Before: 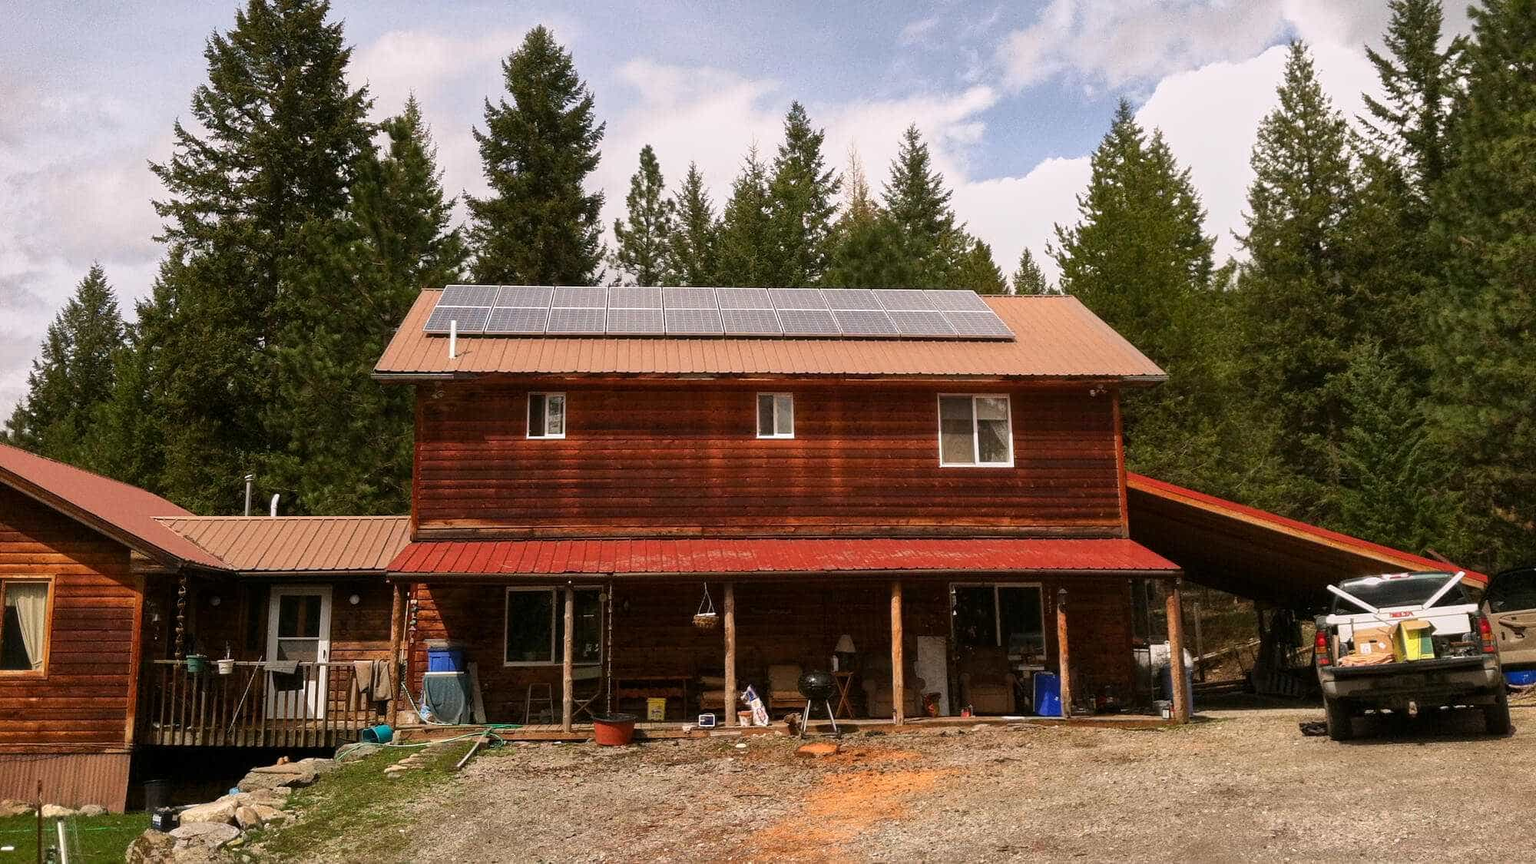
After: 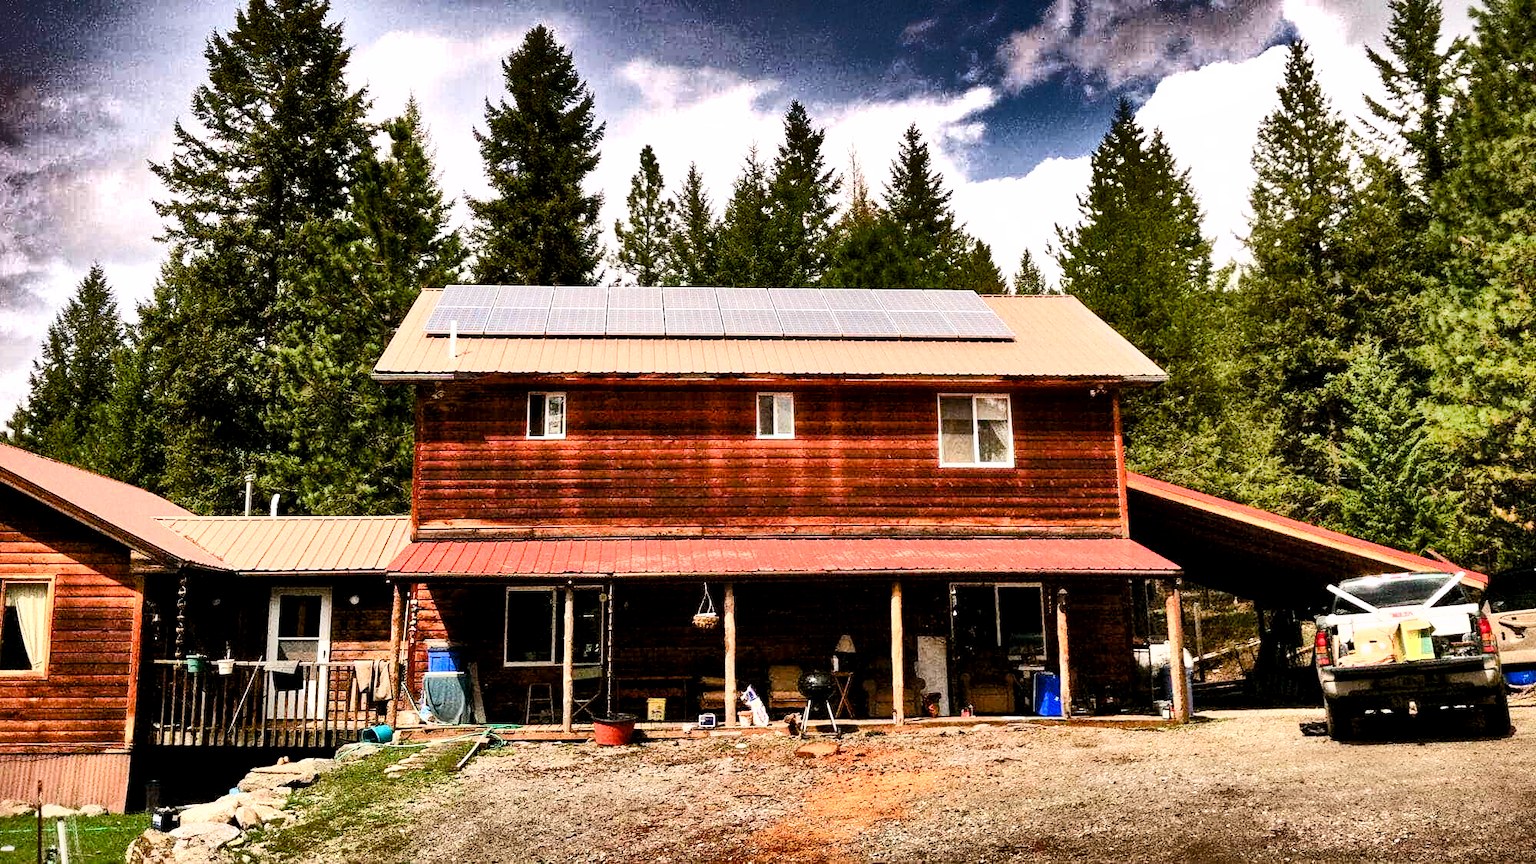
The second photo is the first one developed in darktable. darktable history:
color balance rgb: highlights gain › luminance 14.758%, perceptual saturation grading › global saturation 20%, perceptual saturation grading › highlights -50.025%, perceptual saturation grading › shadows 30.702%, global vibrance 20%
contrast equalizer: y [[0.6 ×6], [0.55 ×6], [0 ×6], [0 ×6], [0 ×6]], mix 0.575
tone equalizer: -7 EV 0.146 EV, -6 EV 0.618 EV, -5 EV 1.13 EV, -4 EV 1.29 EV, -3 EV 1.16 EV, -2 EV 0.6 EV, -1 EV 0.158 EV, edges refinement/feathering 500, mask exposure compensation -1.57 EV, preserve details no
vignetting: fall-off start 100.49%, brightness -0.578, saturation -0.266
shadows and highlights: radius 123.19, shadows 99.15, white point adjustment -3.03, highlights -99.28, soften with gaussian
